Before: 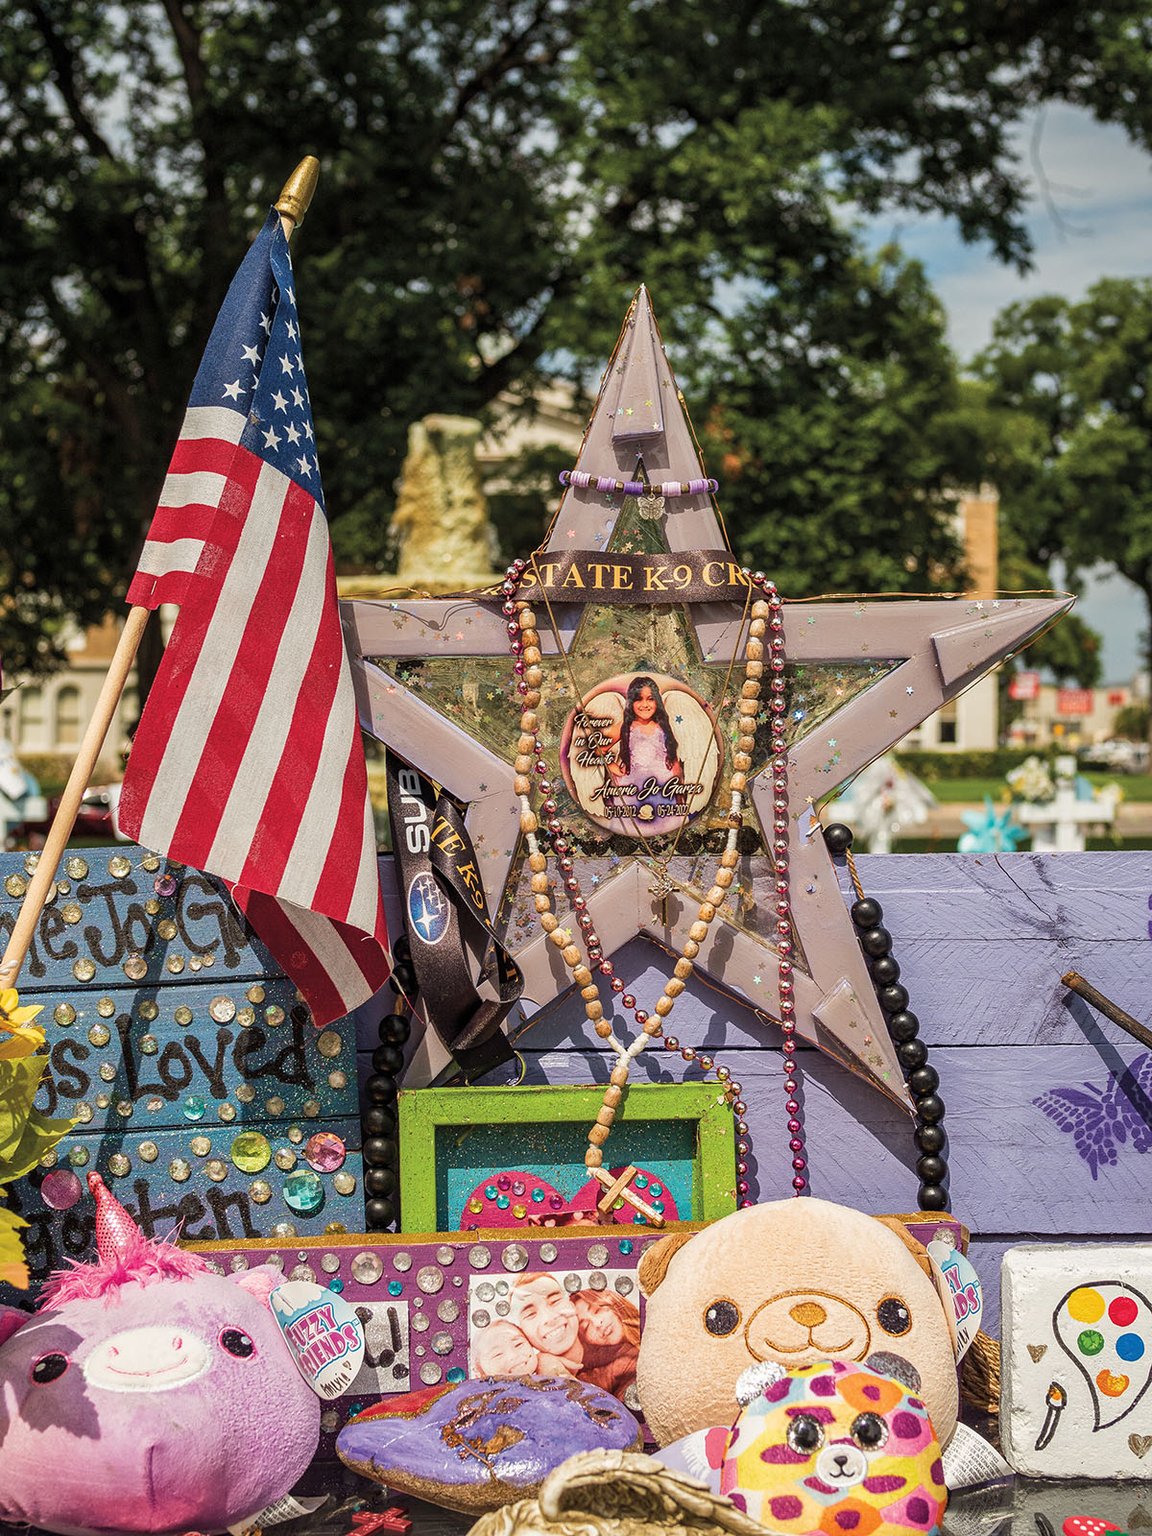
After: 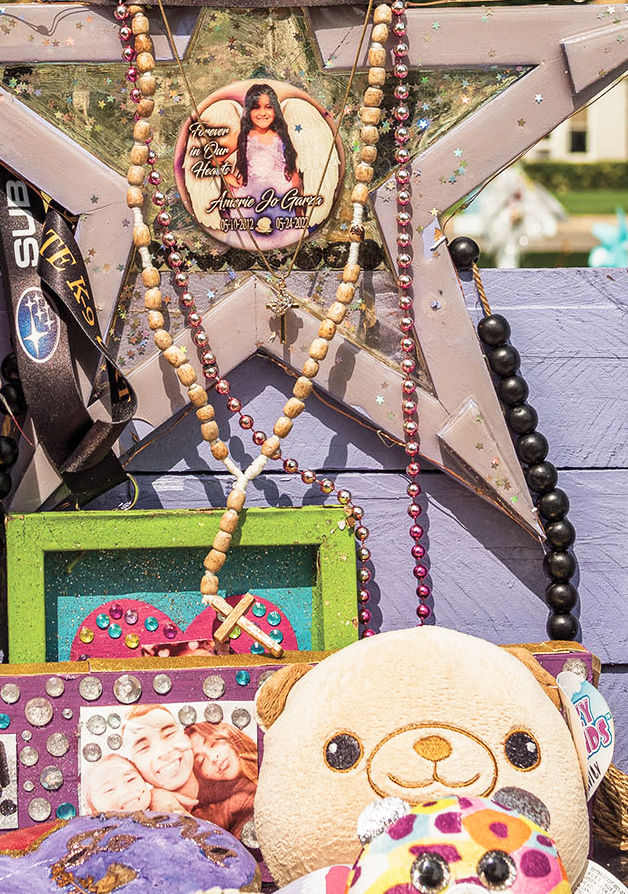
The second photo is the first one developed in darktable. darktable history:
contrast brightness saturation: saturation -0.096
crop: left 34.093%, top 38.83%, right 13.565%, bottom 5.255%
base curve: curves: ch0 [(0, 0) (0.666, 0.806) (1, 1)], preserve colors none
